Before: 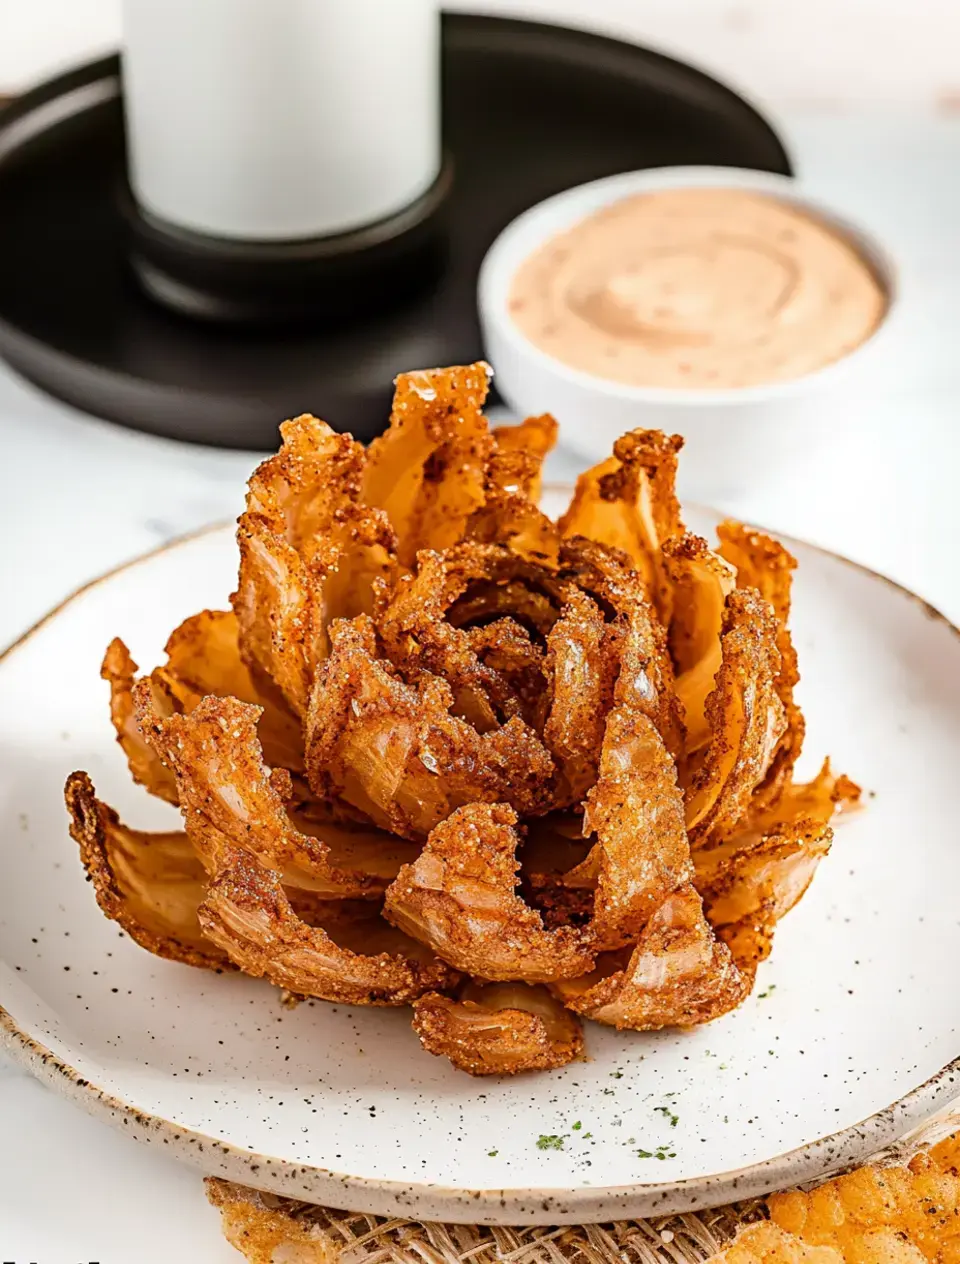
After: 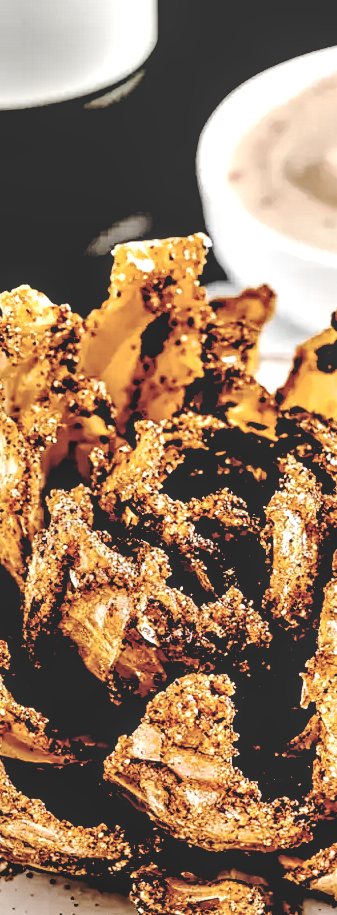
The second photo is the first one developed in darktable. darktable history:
crop and rotate: left 29.476%, top 10.214%, right 35.32%, bottom 17.333%
rgb levels: levels [[0.029, 0.461, 0.922], [0, 0.5, 1], [0, 0.5, 1]]
contrast equalizer: octaves 7, y [[0.609, 0.611, 0.615, 0.613, 0.607, 0.603], [0.504, 0.498, 0.496, 0.499, 0.506, 0.516], [0 ×6], [0 ×6], [0 ×6]]
local contrast: detail 130%
base curve: curves: ch0 [(0, 0.024) (0.055, 0.065) (0.121, 0.166) (0.236, 0.319) (0.693, 0.726) (1, 1)], preserve colors none
contrast brightness saturation: contrast 0.1, saturation -0.36
exposure: black level correction 0.056, compensate highlight preservation false
